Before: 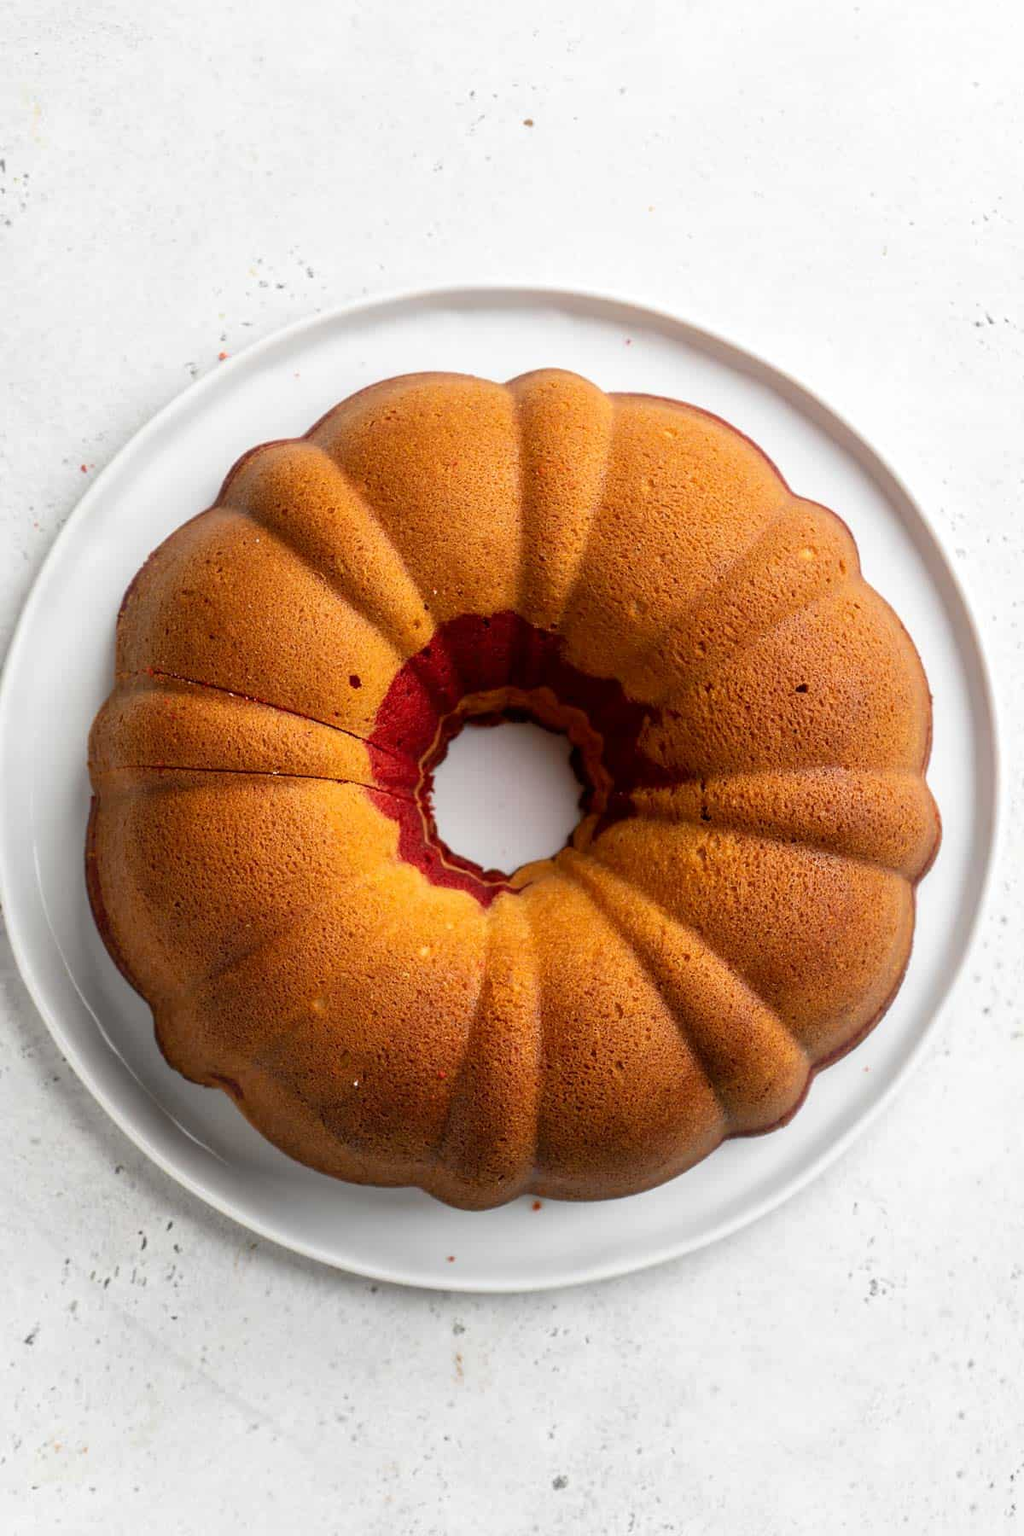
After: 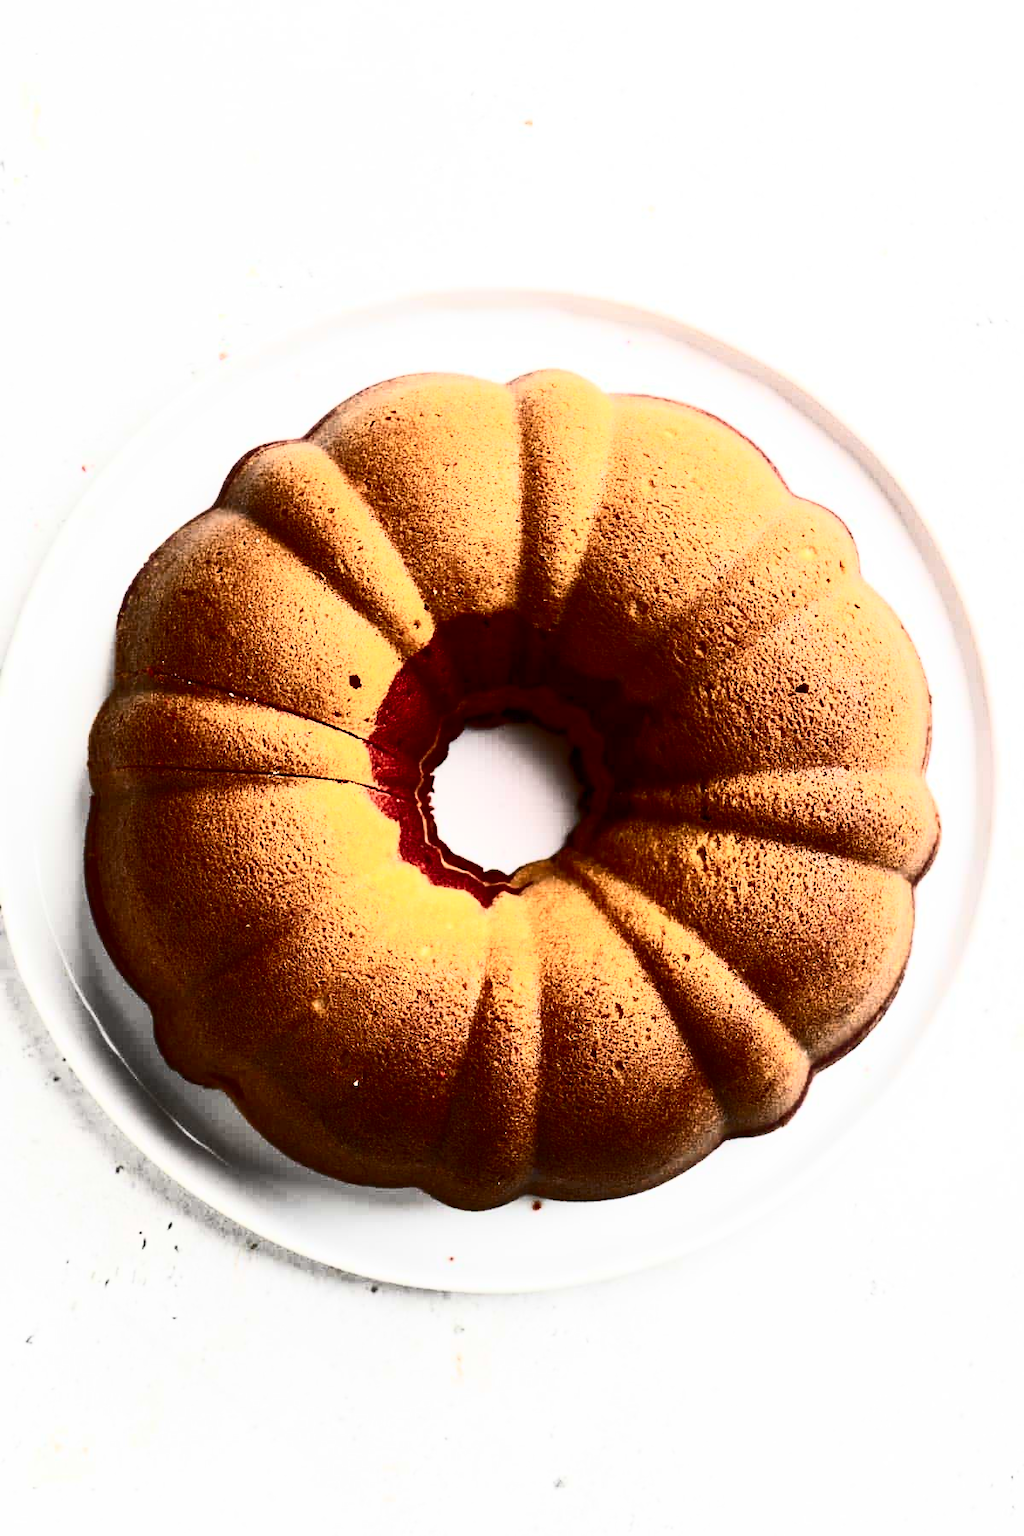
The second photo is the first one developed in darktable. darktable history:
contrast brightness saturation: contrast 0.912, brightness 0.193
